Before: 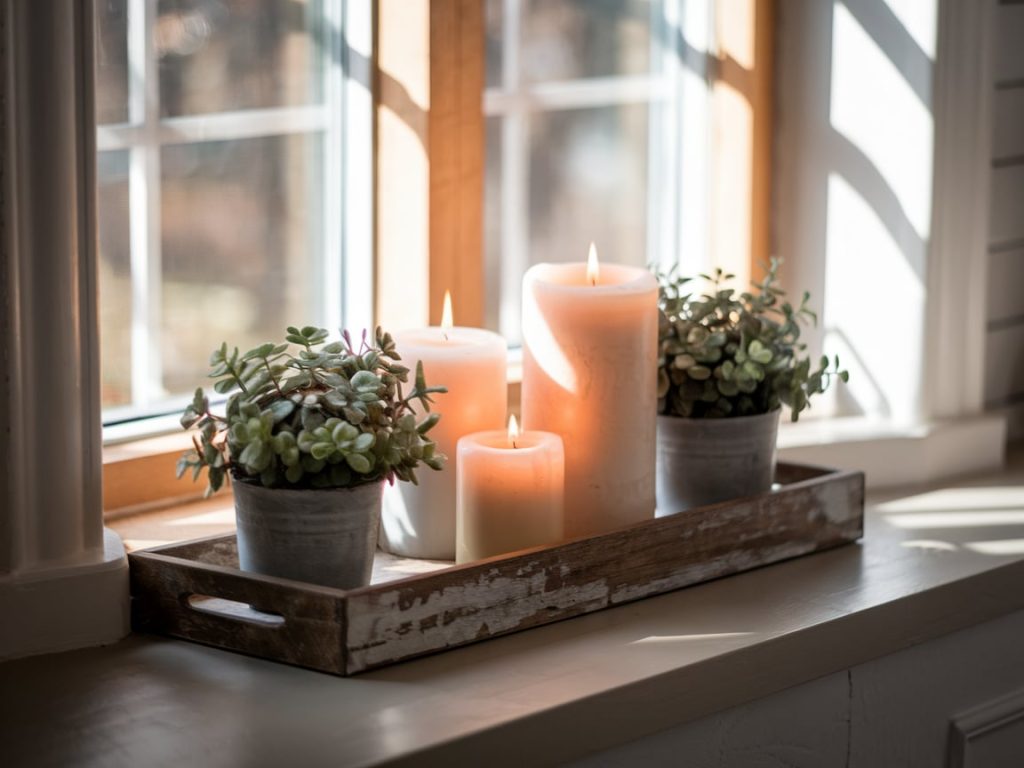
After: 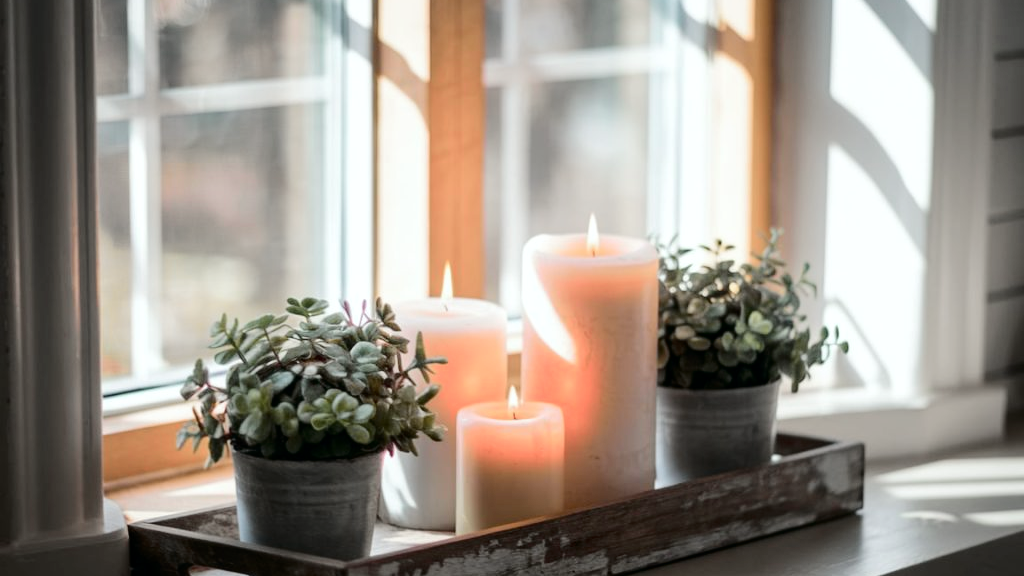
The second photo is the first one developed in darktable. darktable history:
tone curve: curves: ch0 [(0, 0) (0.081, 0.044) (0.185, 0.145) (0.283, 0.273) (0.405, 0.449) (0.495, 0.554) (0.686, 0.743) (0.826, 0.853) (0.978, 0.988)]; ch1 [(0, 0) (0.147, 0.166) (0.321, 0.362) (0.371, 0.402) (0.423, 0.426) (0.479, 0.472) (0.505, 0.497) (0.521, 0.506) (0.551, 0.546) (0.586, 0.571) (0.625, 0.638) (0.68, 0.715) (1, 1)]; ch2 [(0, 0) (0.346, 0.378) (0.404, 0.427) (0.502, 0.498) (0.531, 0.517) (0.547, 0.526) (0.582, 0.571) (0.629, 0.626) (0.717, 0.678) (1, 1)], color space Lab, independent channels, preserve colors none
crop: top 3.857%, bottom 21.132%
